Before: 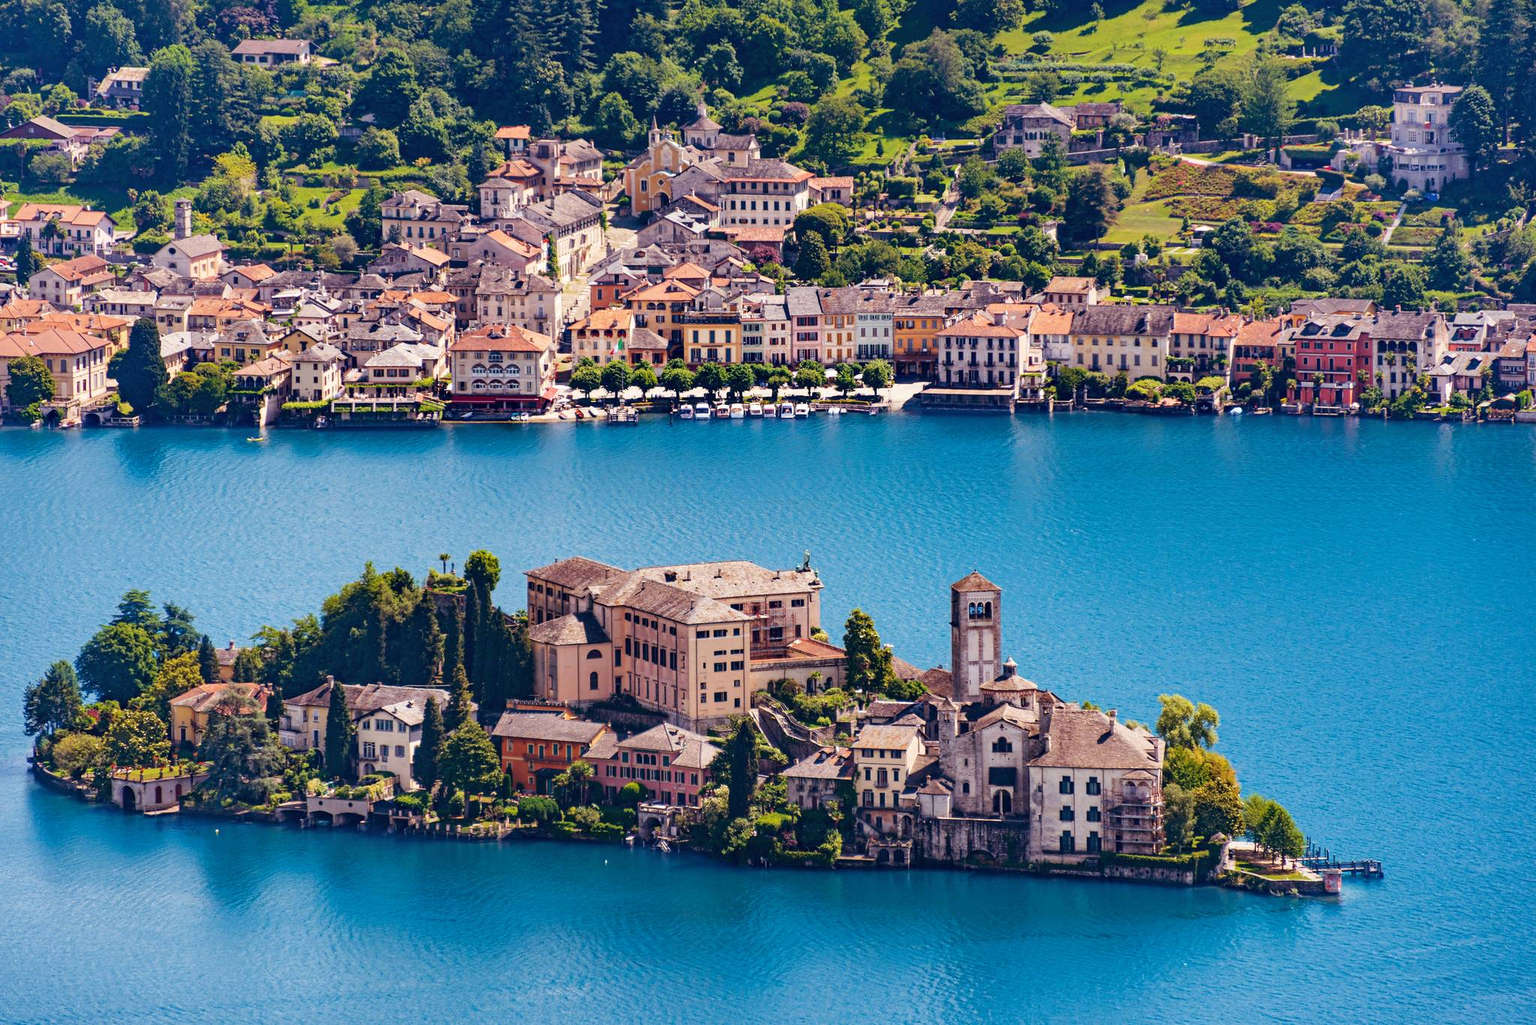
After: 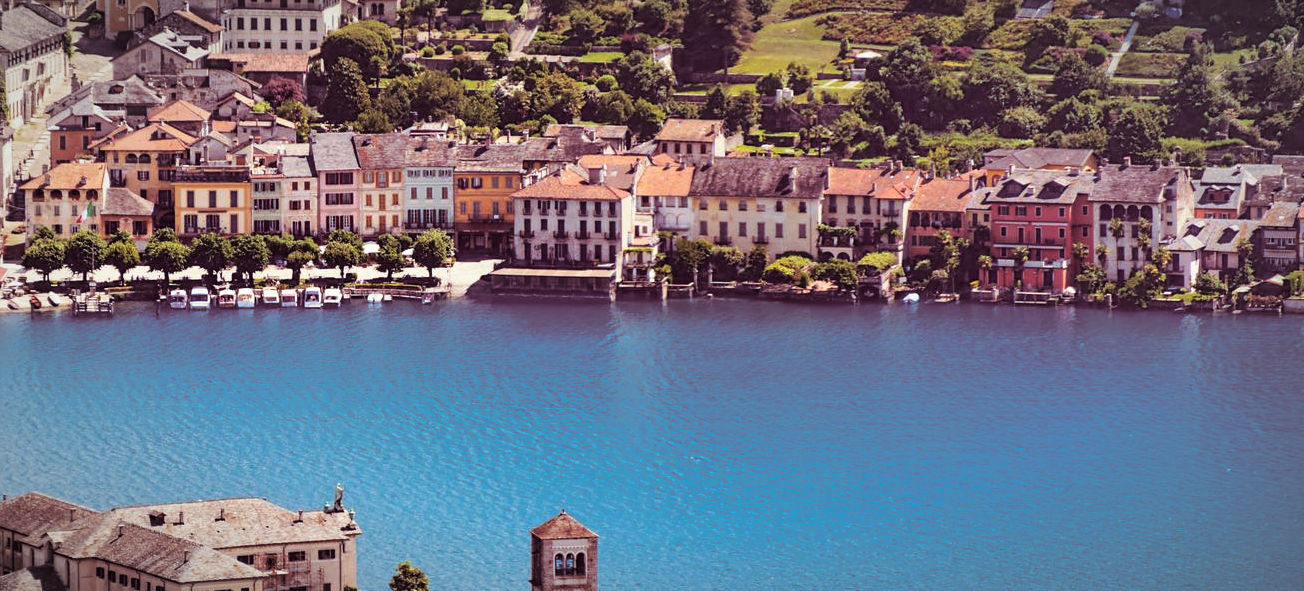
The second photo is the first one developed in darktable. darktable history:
split-toning: shadows › hue 360°
crop: left 36.005%, top 18.293%, right 0.31%, bottom 38.444%
vignetting: fall-off radius 70%, automatic ratio true
